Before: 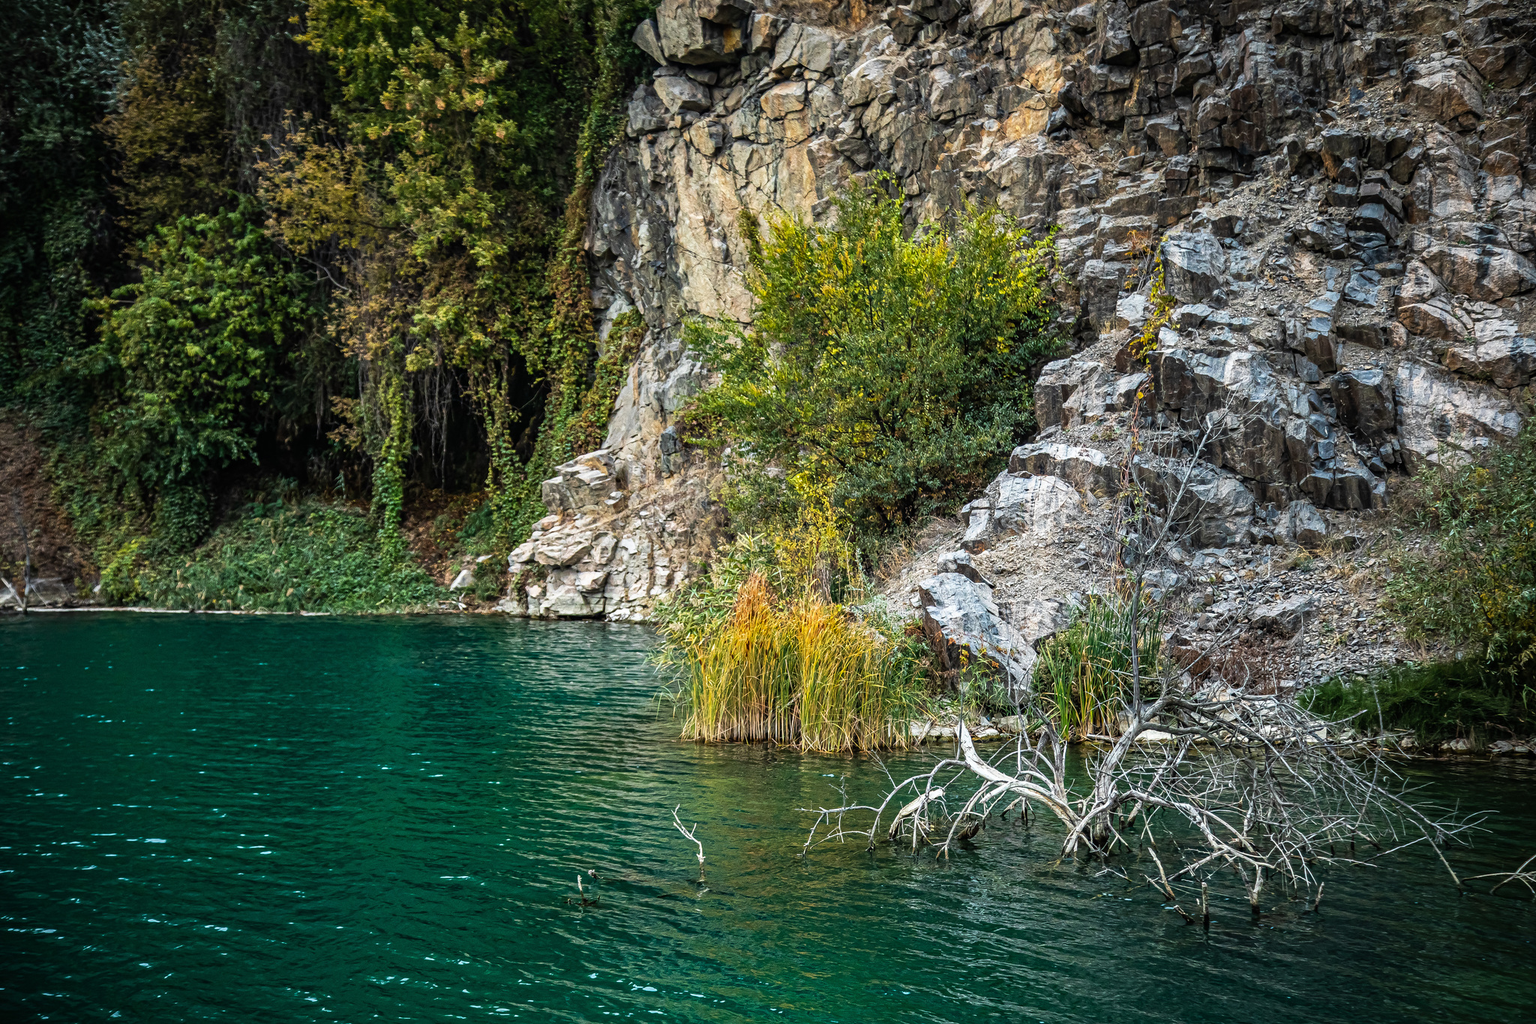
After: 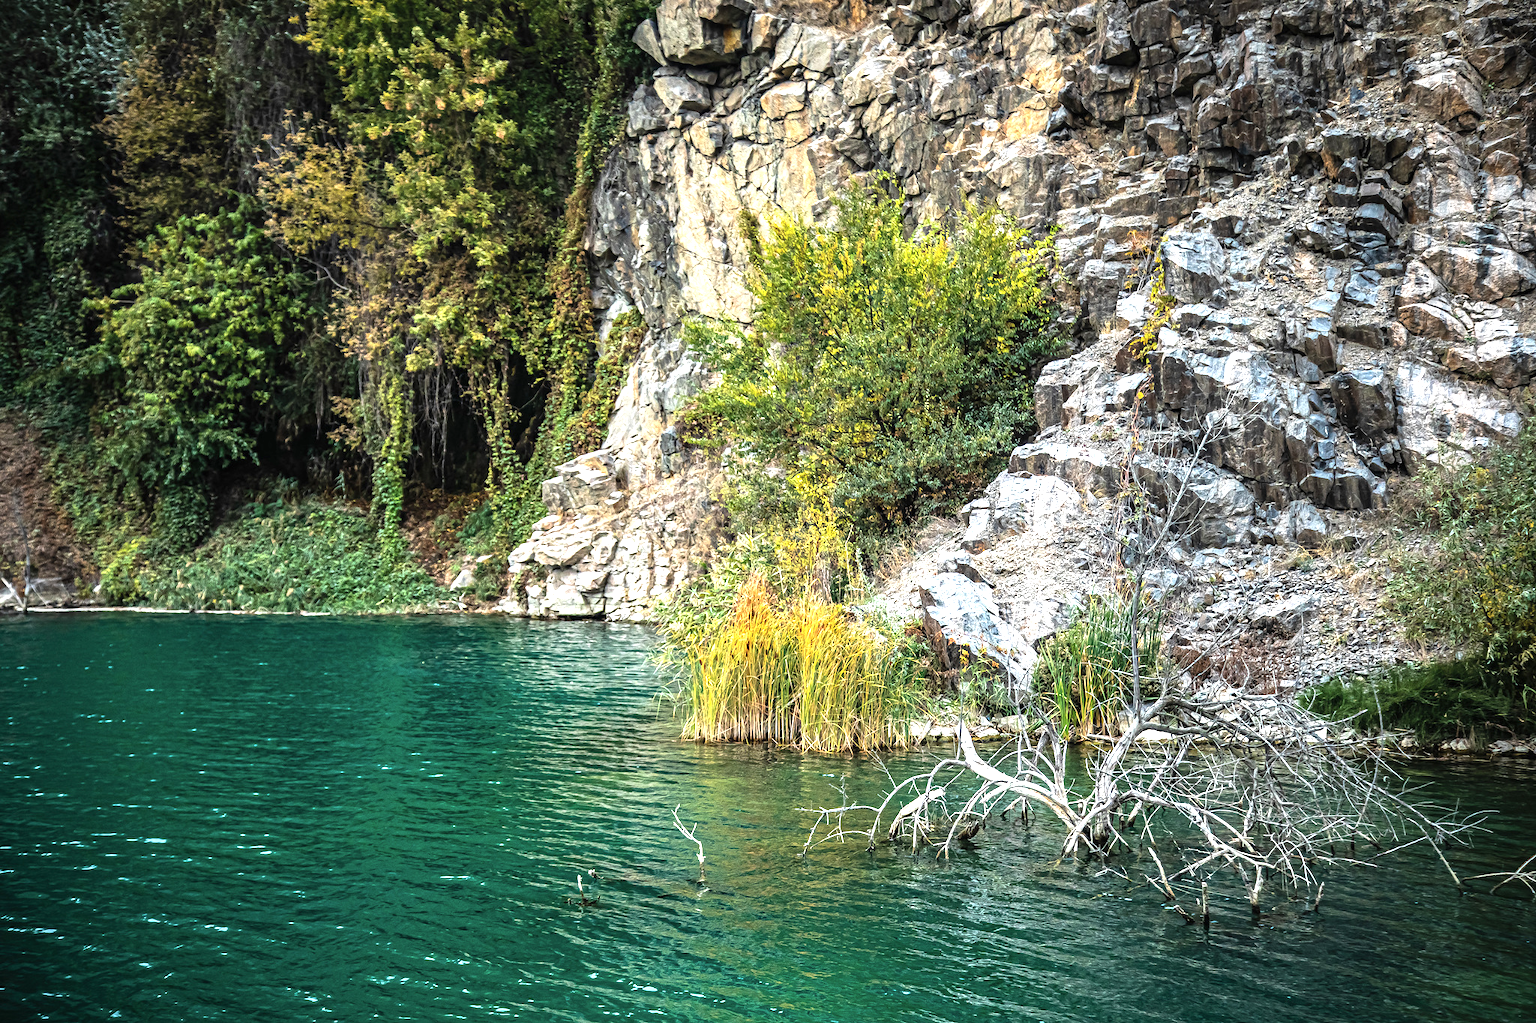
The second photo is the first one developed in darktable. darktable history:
tone curve: curves: ch0 [(0, 0) (0.541, 0.628) (0.906, 0.997)], color space Lab, independent channels
exposure: black level correction 0, exposure 0.692 EV, compensate exposure bias true, compensate highlight preservation false
